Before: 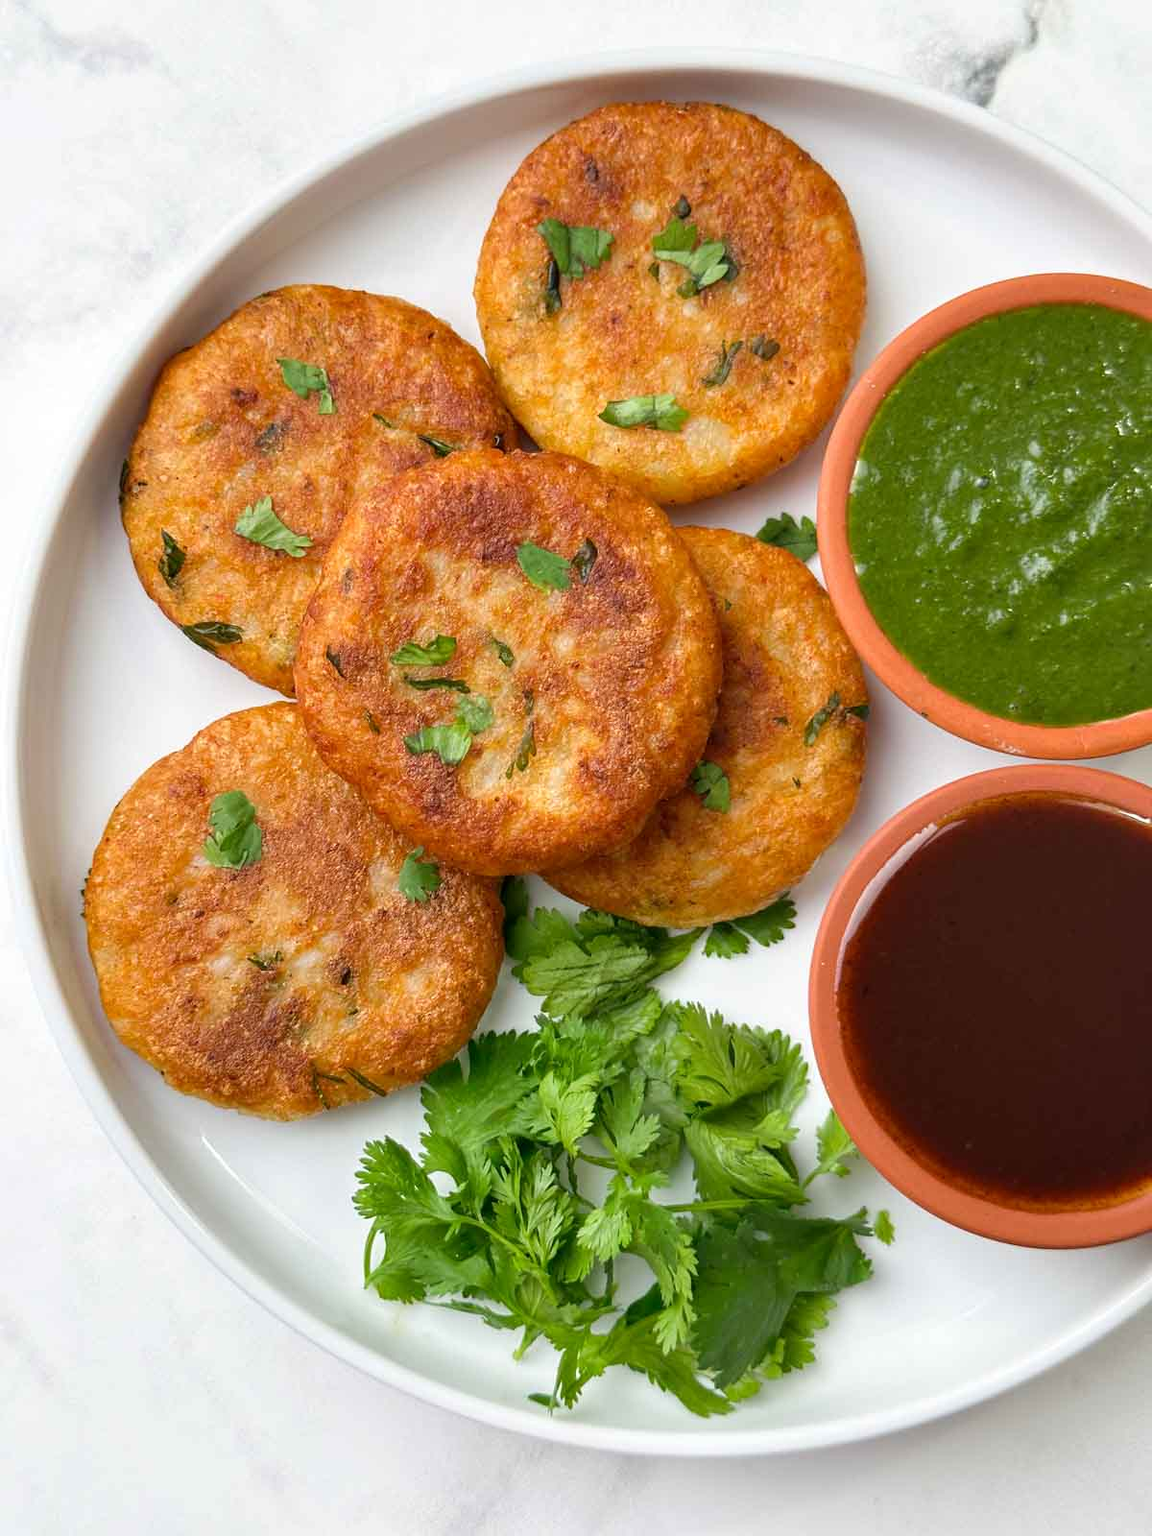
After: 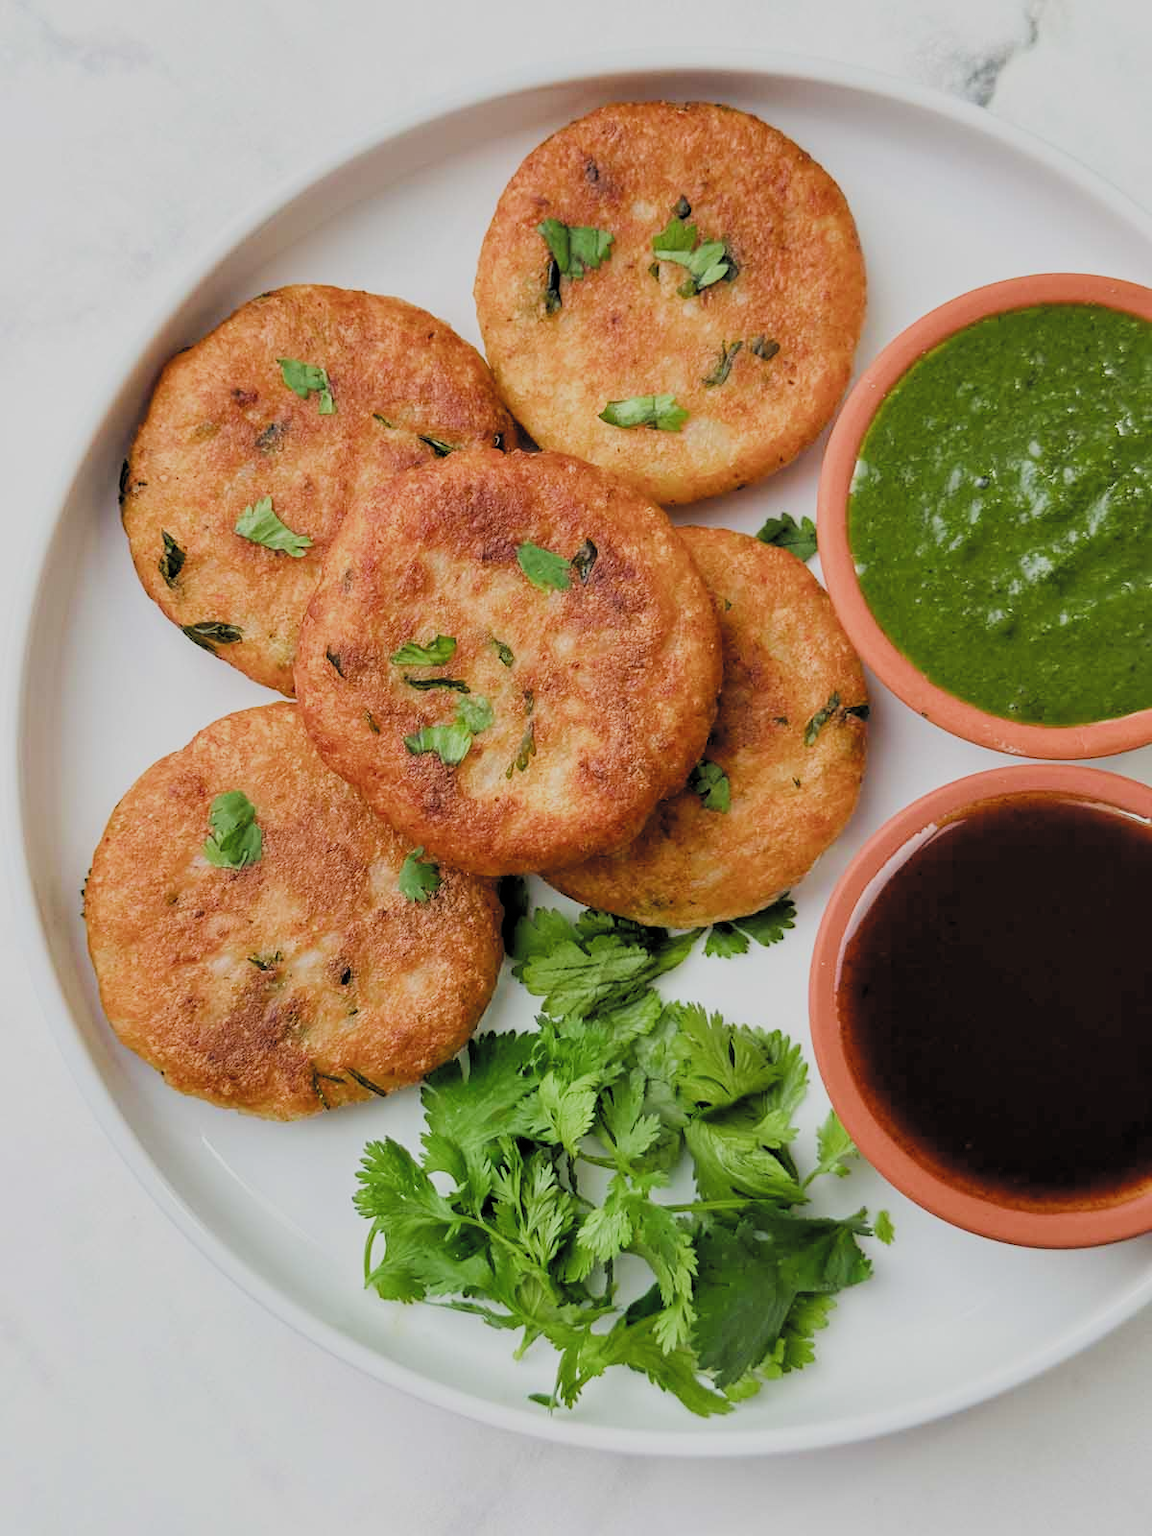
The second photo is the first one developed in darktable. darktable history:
filmic rgb: black relative exposure -4.3 EV, white relative exposure 4.56 EV, hardness 2.38, contrast 1.061, color science v4 (2020), contrast in shadows soft, contrast in highlights soft
